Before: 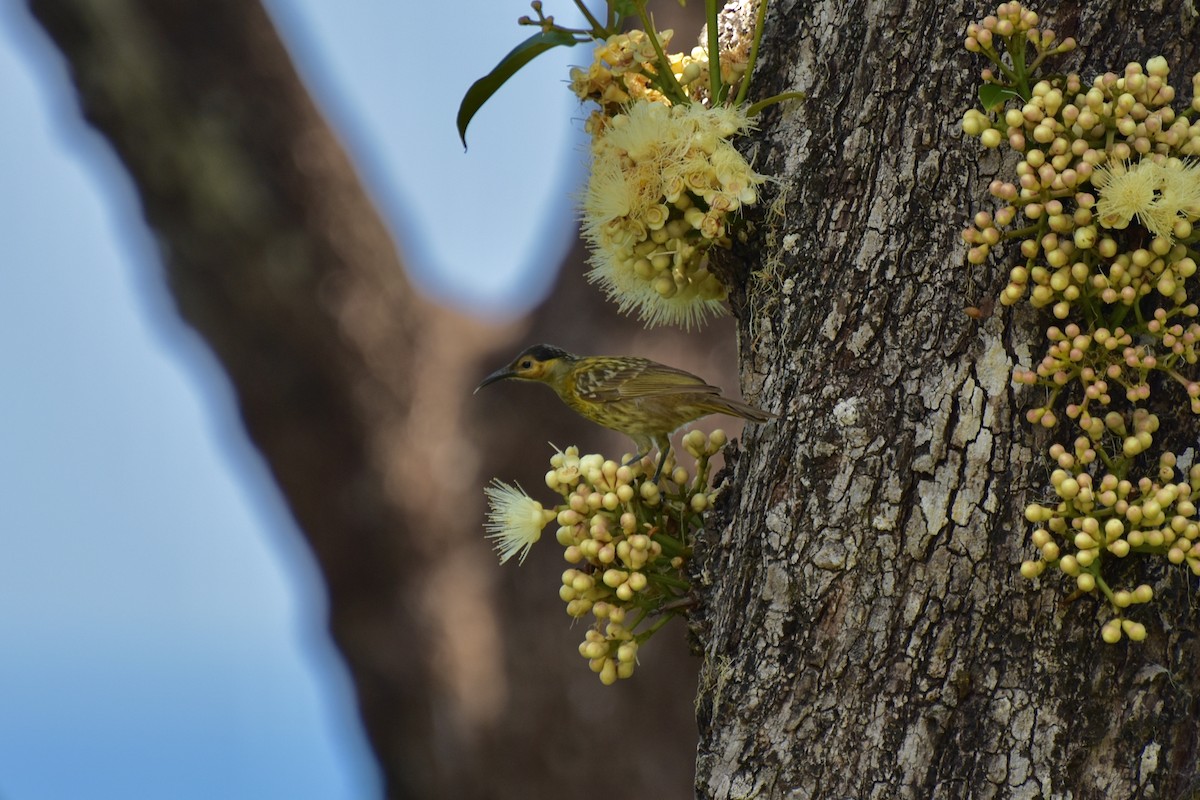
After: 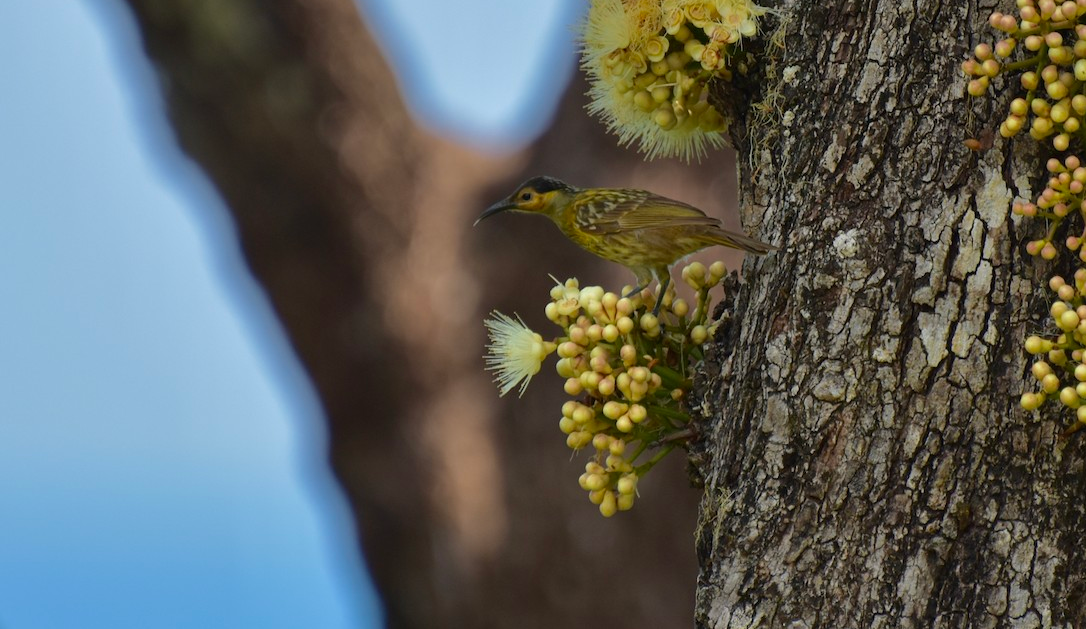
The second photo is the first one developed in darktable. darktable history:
crop: top 21.011%, right 9.45%, bottom 0.349%
